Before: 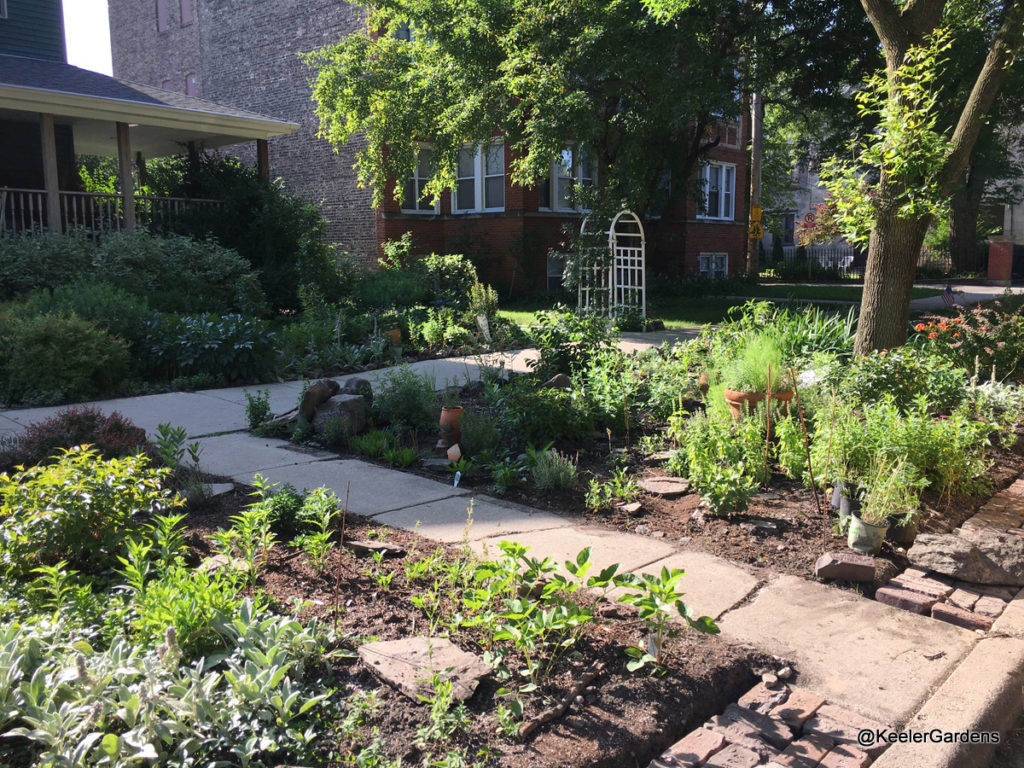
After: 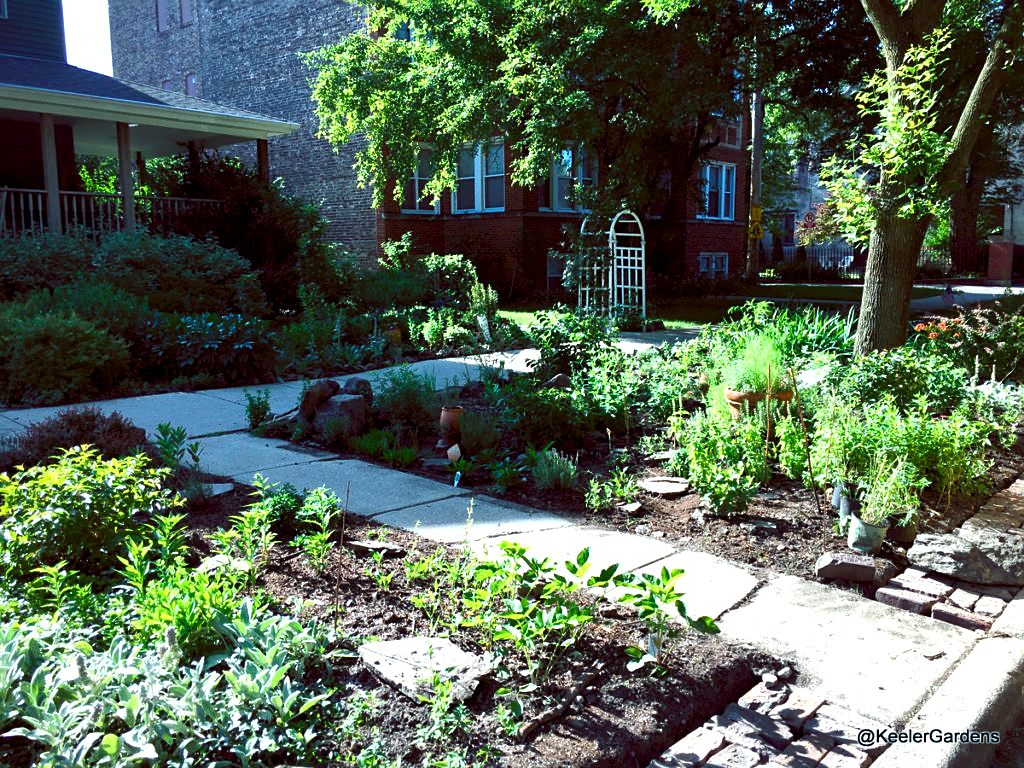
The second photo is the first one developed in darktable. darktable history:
sharpen: amount 0.2
color balance rgb: shadows lift › luminance -7.7%, shadows lift › chroma 2.13%, shadows lift › hue 200.79°, power › luminance -7.77%, power › chroma 2.27%, power › hue 220.69°, highlights gain › luminance 15.15%, highlights gain › chroma 4%, highlights gain › hue 209.35°, global offset › luminance -0.21%, global offset › chroma 0.27%, perceptual saturation grading › global saturation 24.42%, perceptual saturation grading › highlights -24.42%, perceptual saturation grading › mid-tones 24.42%, perceptual saturation grading › shadows 40%, perceptual brilliance grading › global brilliance -5%, perceptual brilliance grading › highlights 24.42%, perceptual brilliance grading › mid-tones 7%, perceptual brilliance grading › shadows -5%
white balance: emerald 1
